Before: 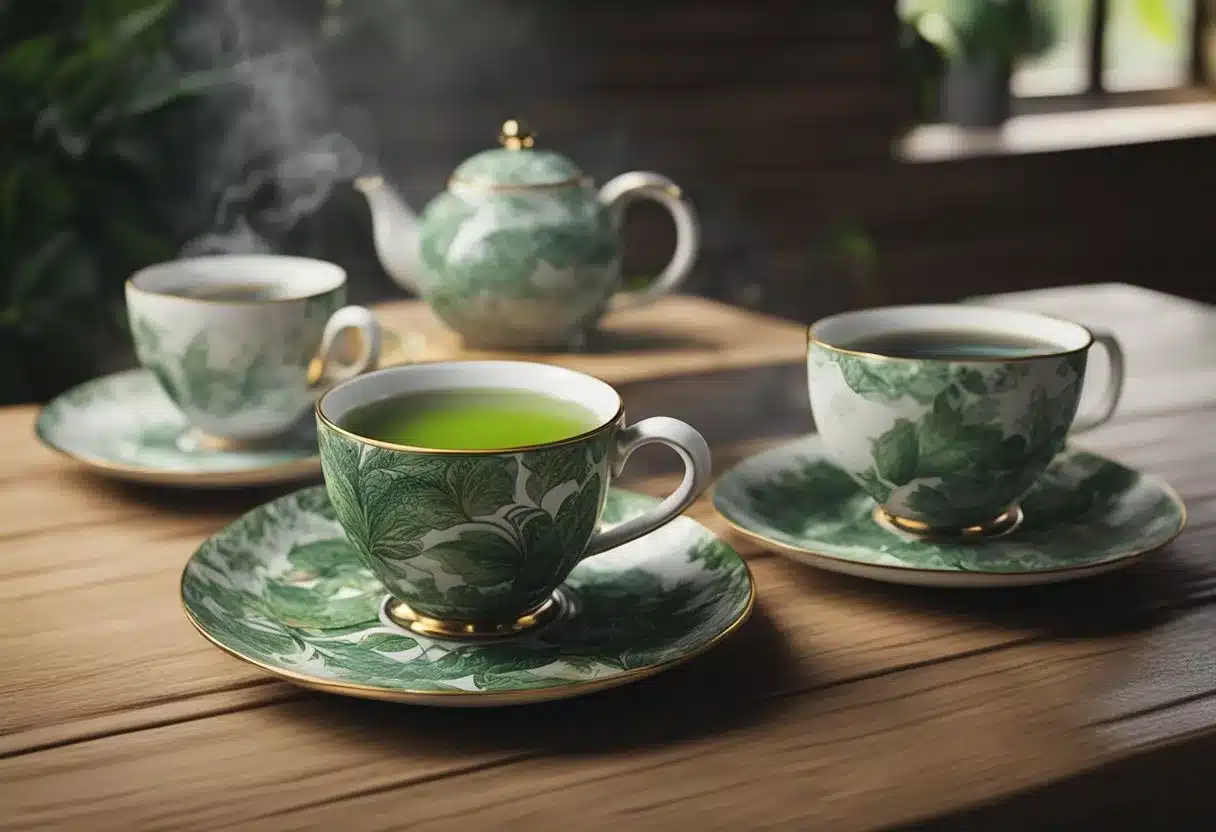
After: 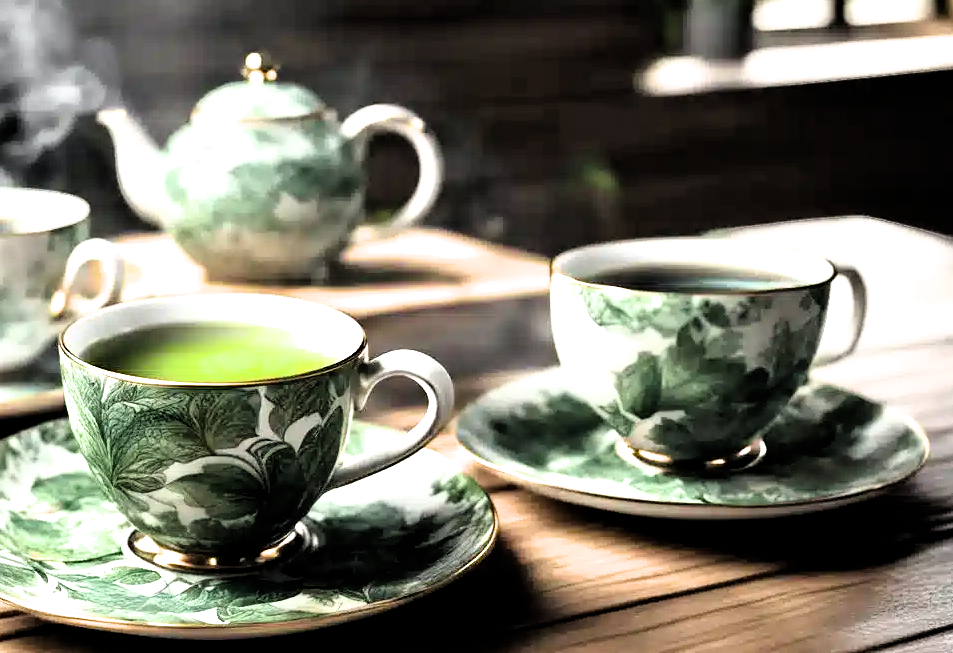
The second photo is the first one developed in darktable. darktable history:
contrast equalizer: octaves 7, y [[0.513, 0.565, 0.608, 0.562, 0.512, 0.5], [0.5 ×6], [0.5, 0.5, 0.5, 0.528, 0.598, 0.658], [0 ×6], [0 ×6]]
filmic rgb: black relative exposure -5.6 EV, white relative exposure 2.5 EV, threshold 2.96 EV, target black luminance 0%, hardness 4.52, latitude 67.18%, contrast 1.468, shadows ↔ highlights balance -4.17%, enable highlight reconstruction true
exposure: black level correction 0.001, exposure 1.129 EV, compensate exposure bias true, compensate highlight preservation false
crop and rotate: left 21.211%, top 8.083%, right 0.396%, bottom 13.312%
